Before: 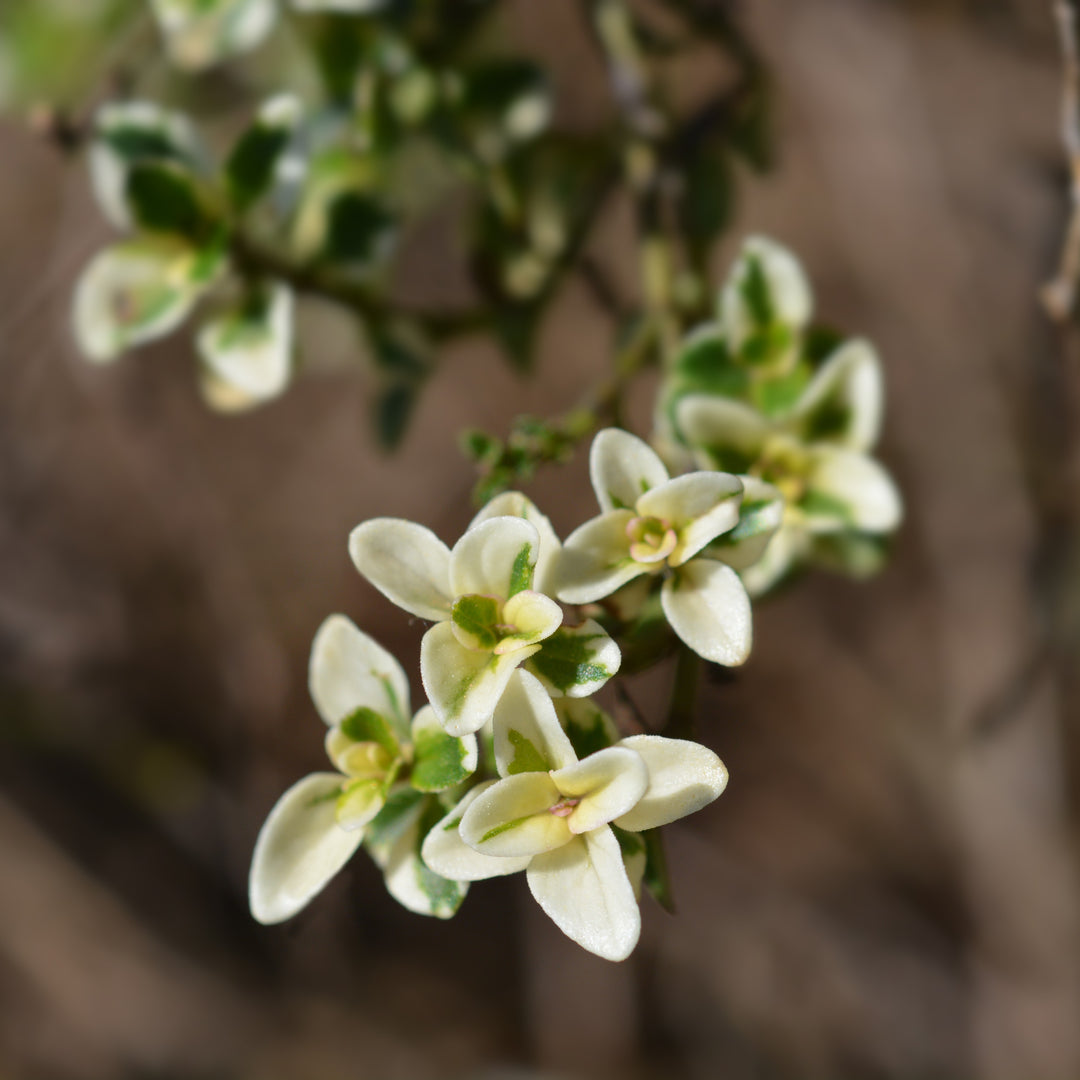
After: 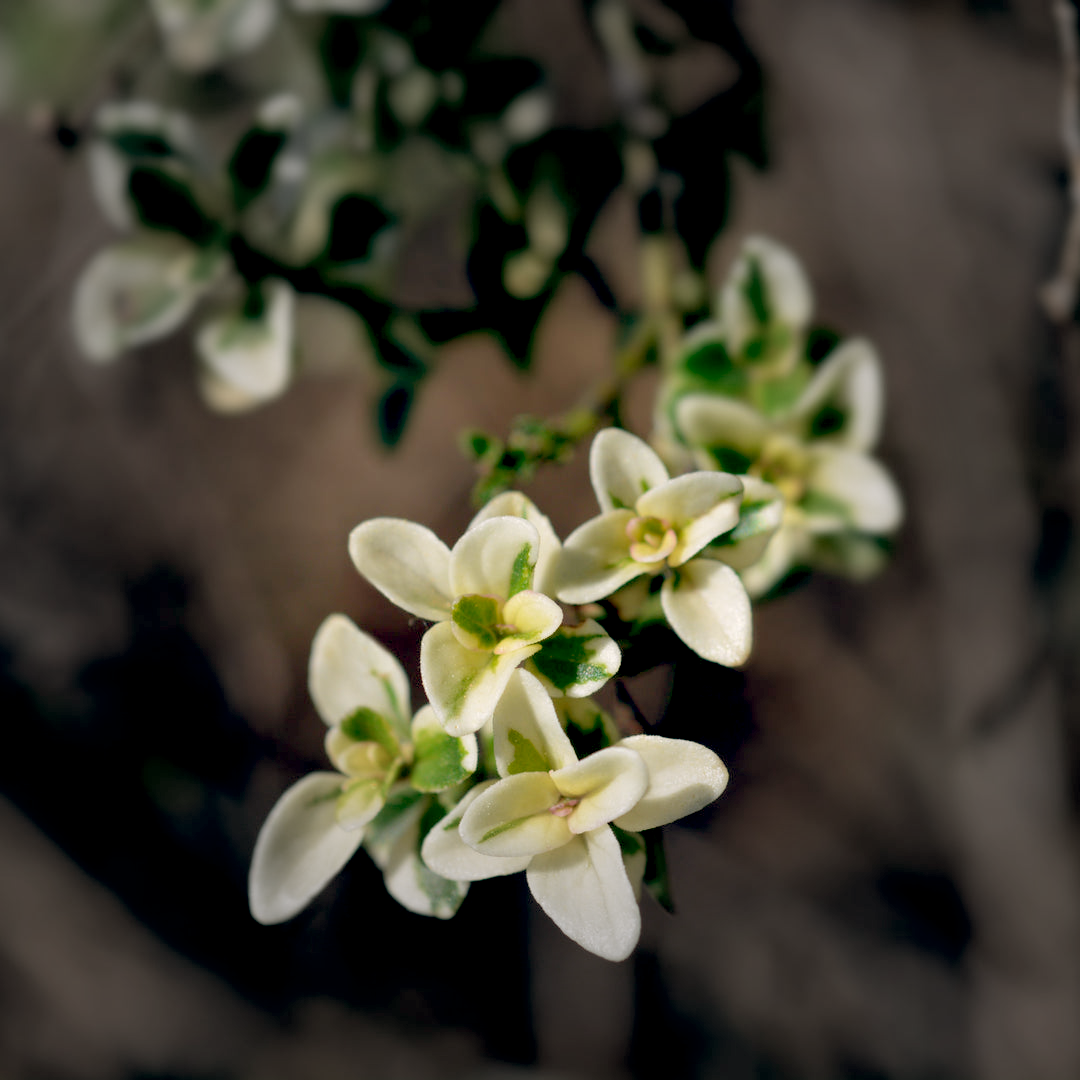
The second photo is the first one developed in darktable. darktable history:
color balance: lift [0.975, 0.993, 1, 1.015], gamma [1.1, 1, 1, 0.945], gain [1, 1.04, 1, 0.95]
vignetting: fall-off start 40%, fall-off radius 40%
